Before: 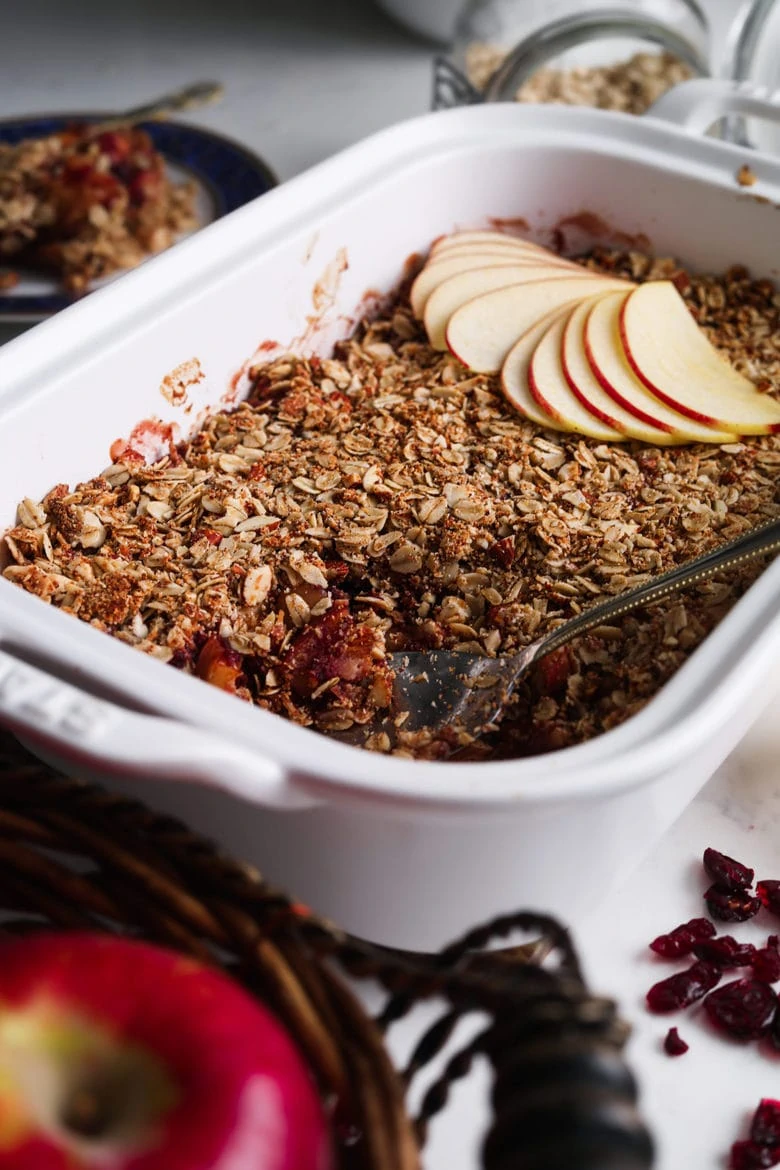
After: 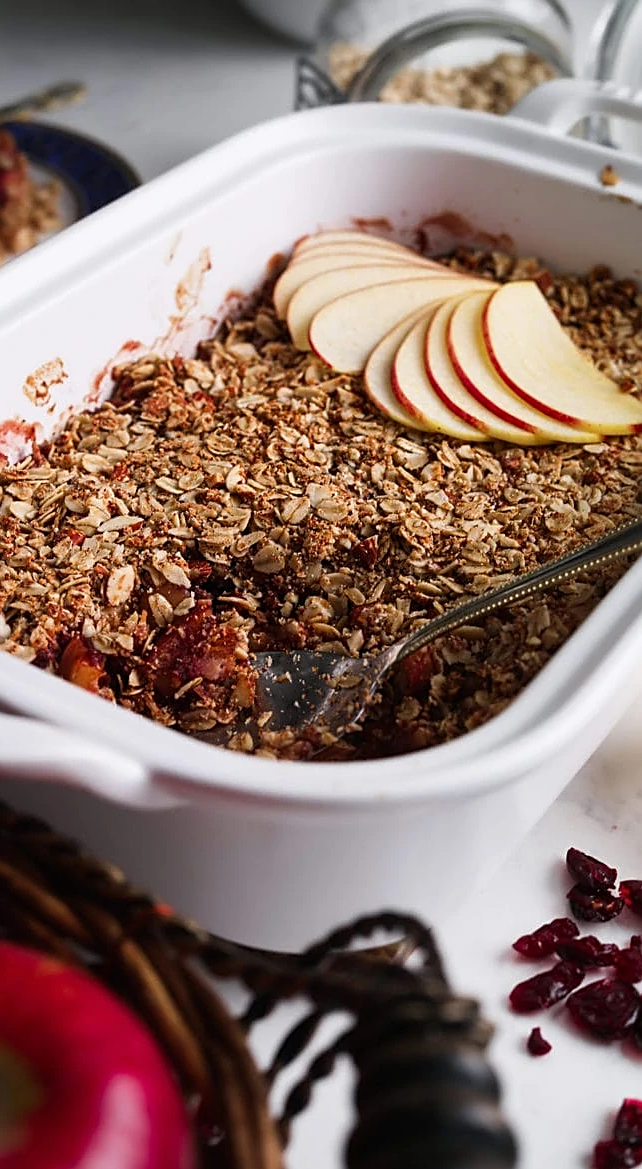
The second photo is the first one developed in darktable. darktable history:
sharpen: on, module defaults
crop: left 17.582%, bottom 0.031%
tone equalizer: on, module defaults
